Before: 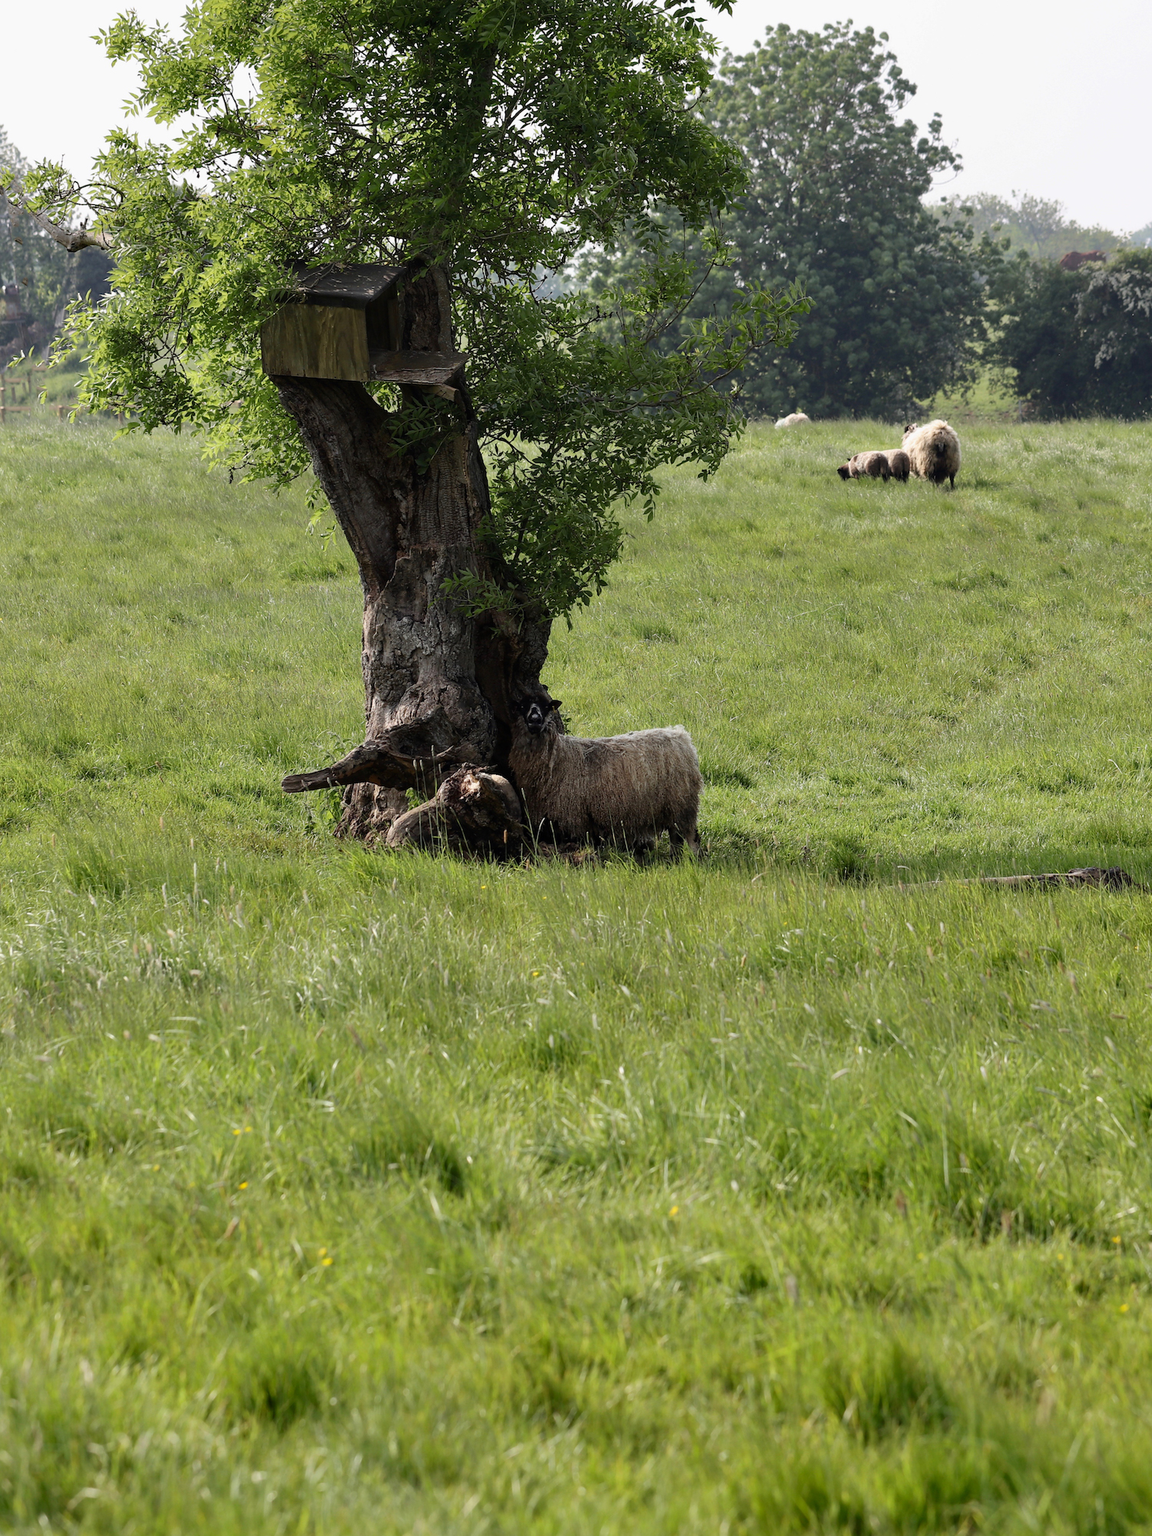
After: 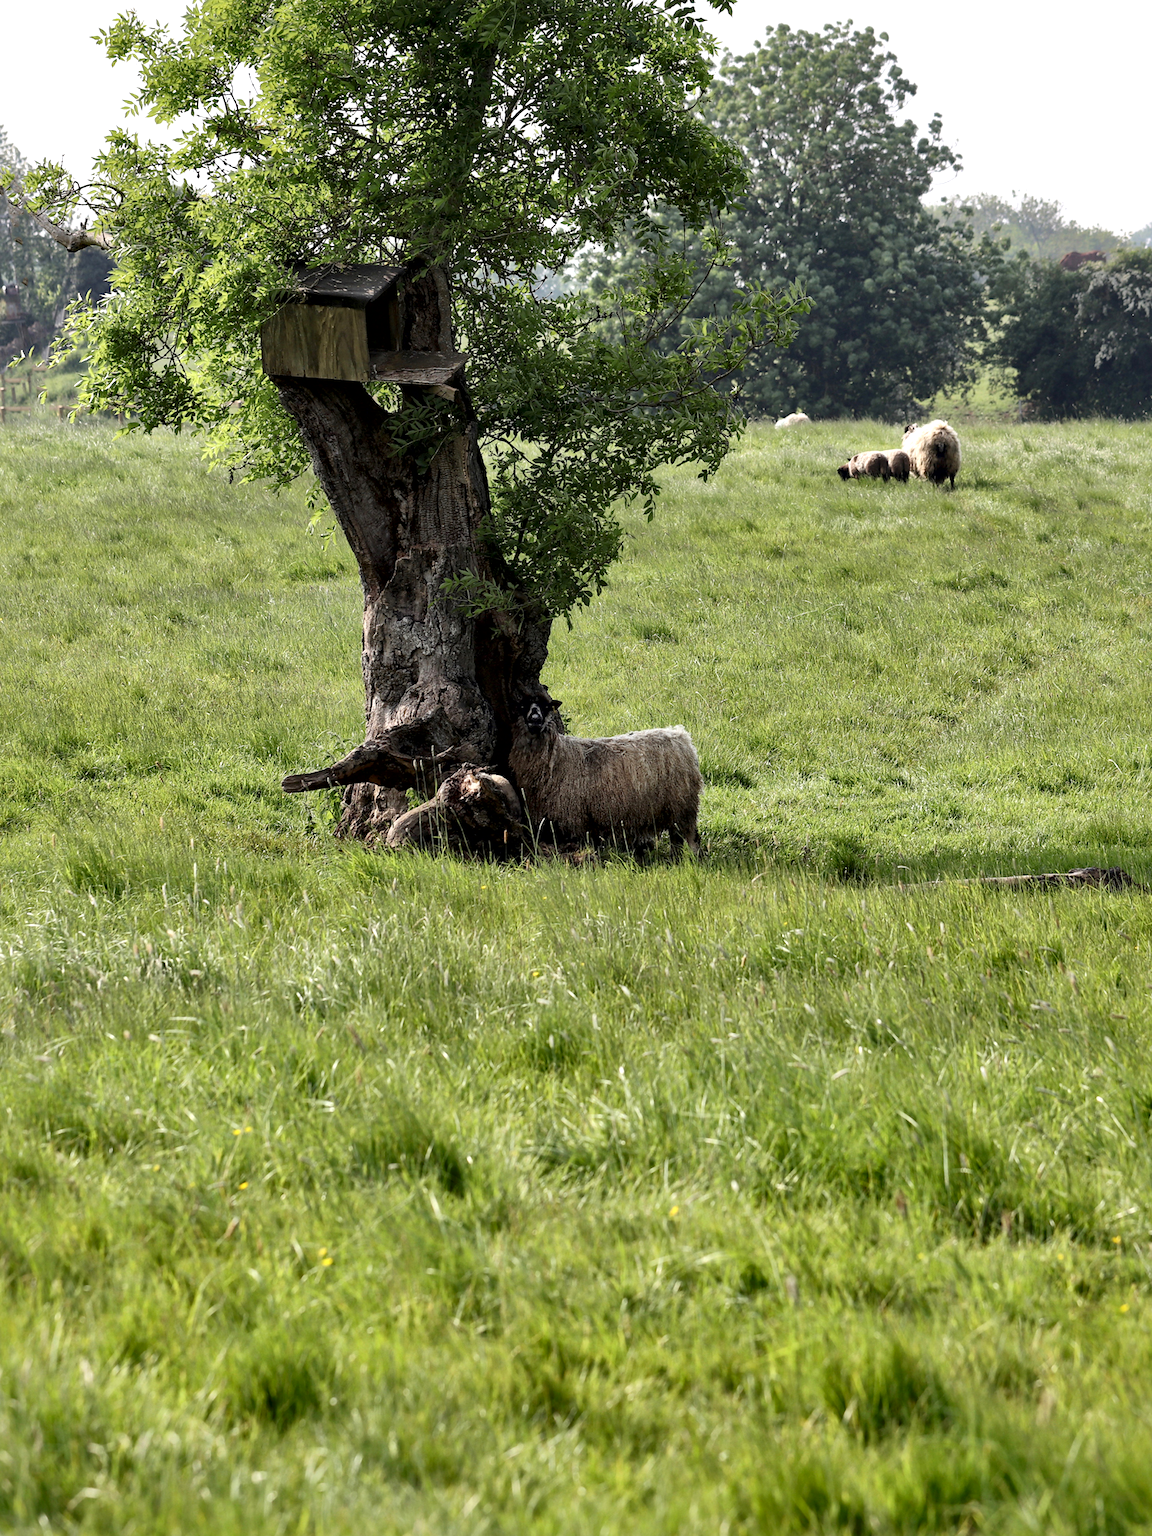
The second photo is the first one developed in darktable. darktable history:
exposure: exposure 0.201 EV, compensate highlight preservation false
local contrast: mode bilateral grid, contrast 26, coarseness 59, detail 151%, midtone range 0.2
